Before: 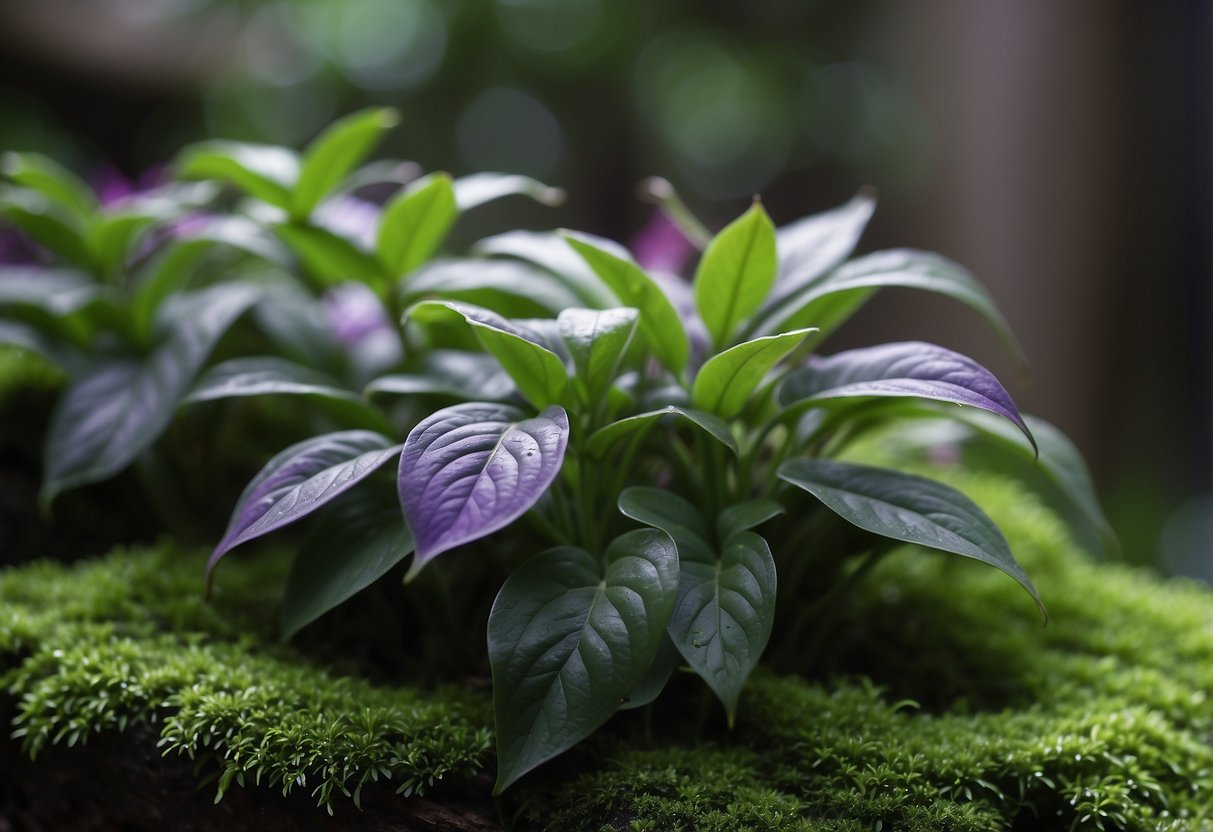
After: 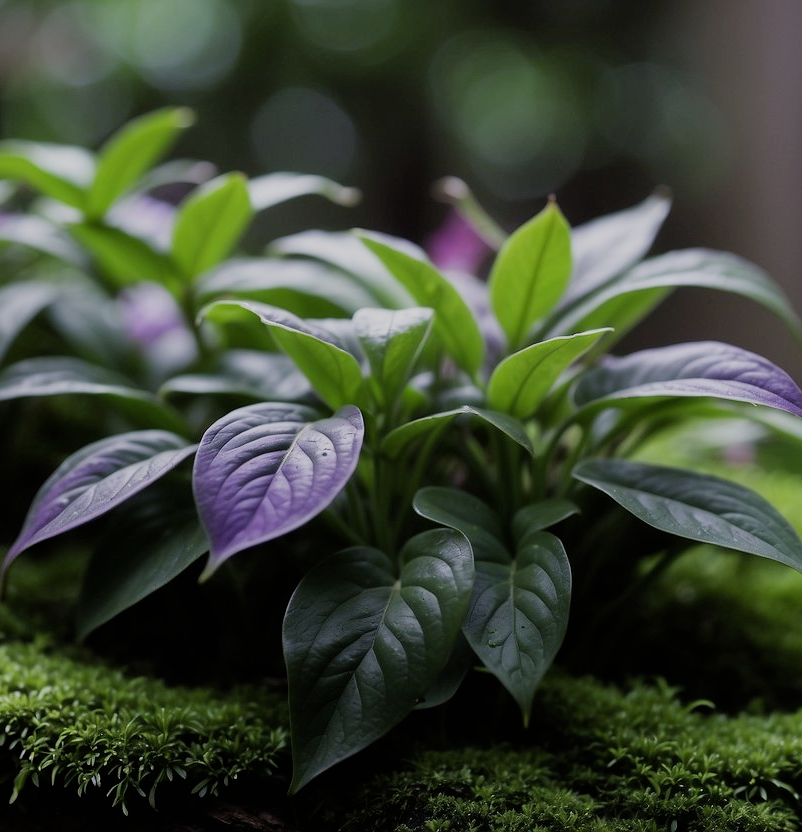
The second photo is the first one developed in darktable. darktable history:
crop: left 16.91%, right 16.957%
filmic rgb: black relative exposure -7.65 EV, white relative exposure 4.56 EV, hardness 3.61
